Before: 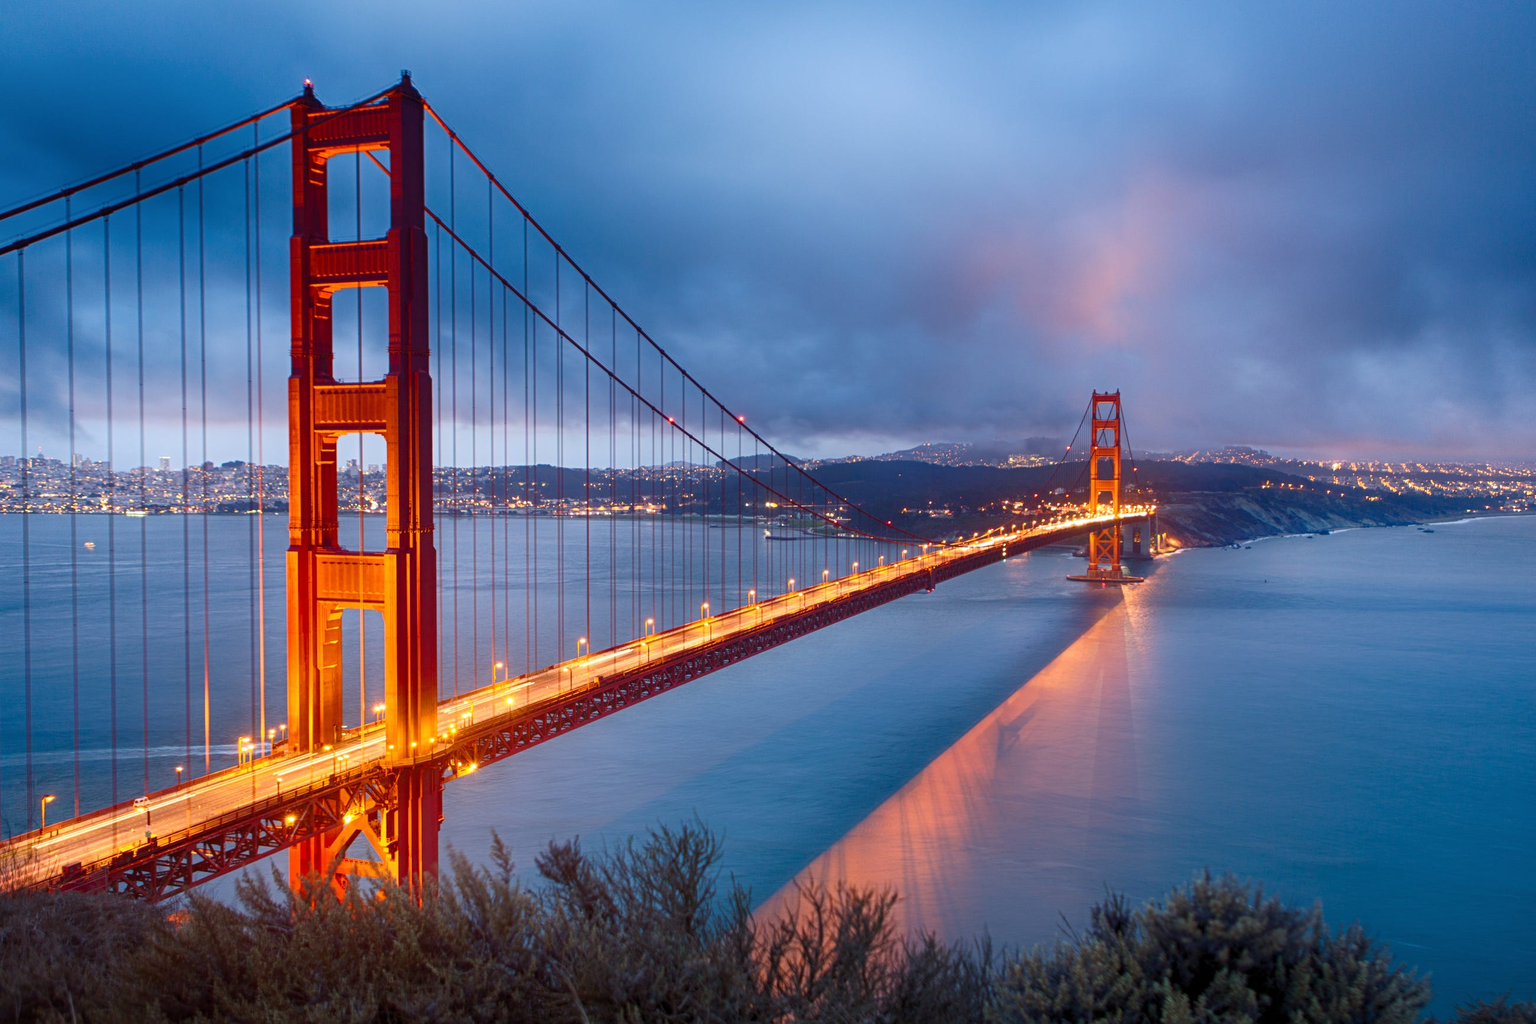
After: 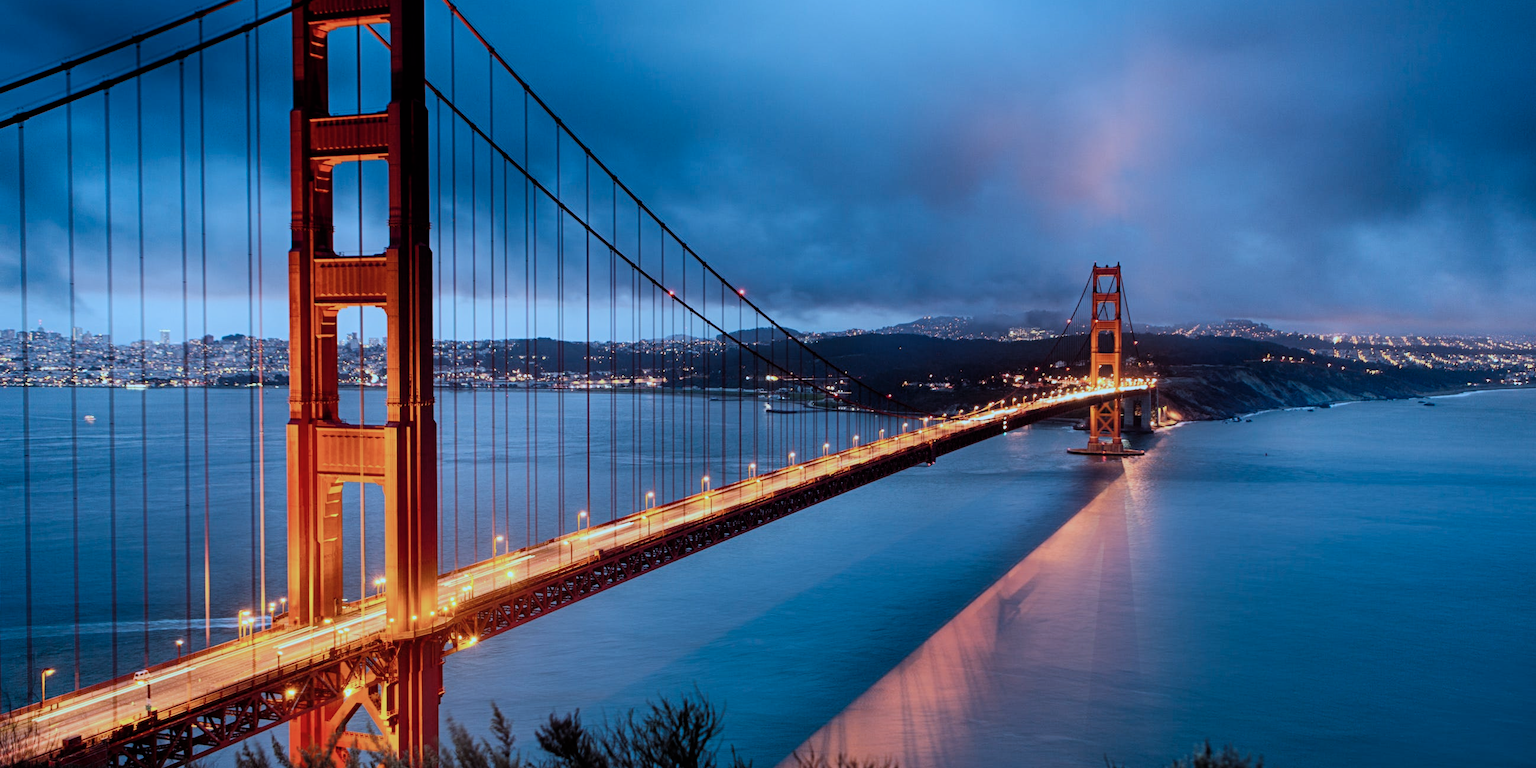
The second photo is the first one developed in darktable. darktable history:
crop and rotate: top 12.508%, bottom 12.391%
exposure: exposure -0.434 EV, compensate exposure bias true, compensate highlight preservation false
filmic rgb: black relative exposure -4.05 EV, white relative exposure 2.98 EV, hardness 3.02, contrast 1.397
color correction: highlights a* -9.78, highlights b* -21.06
